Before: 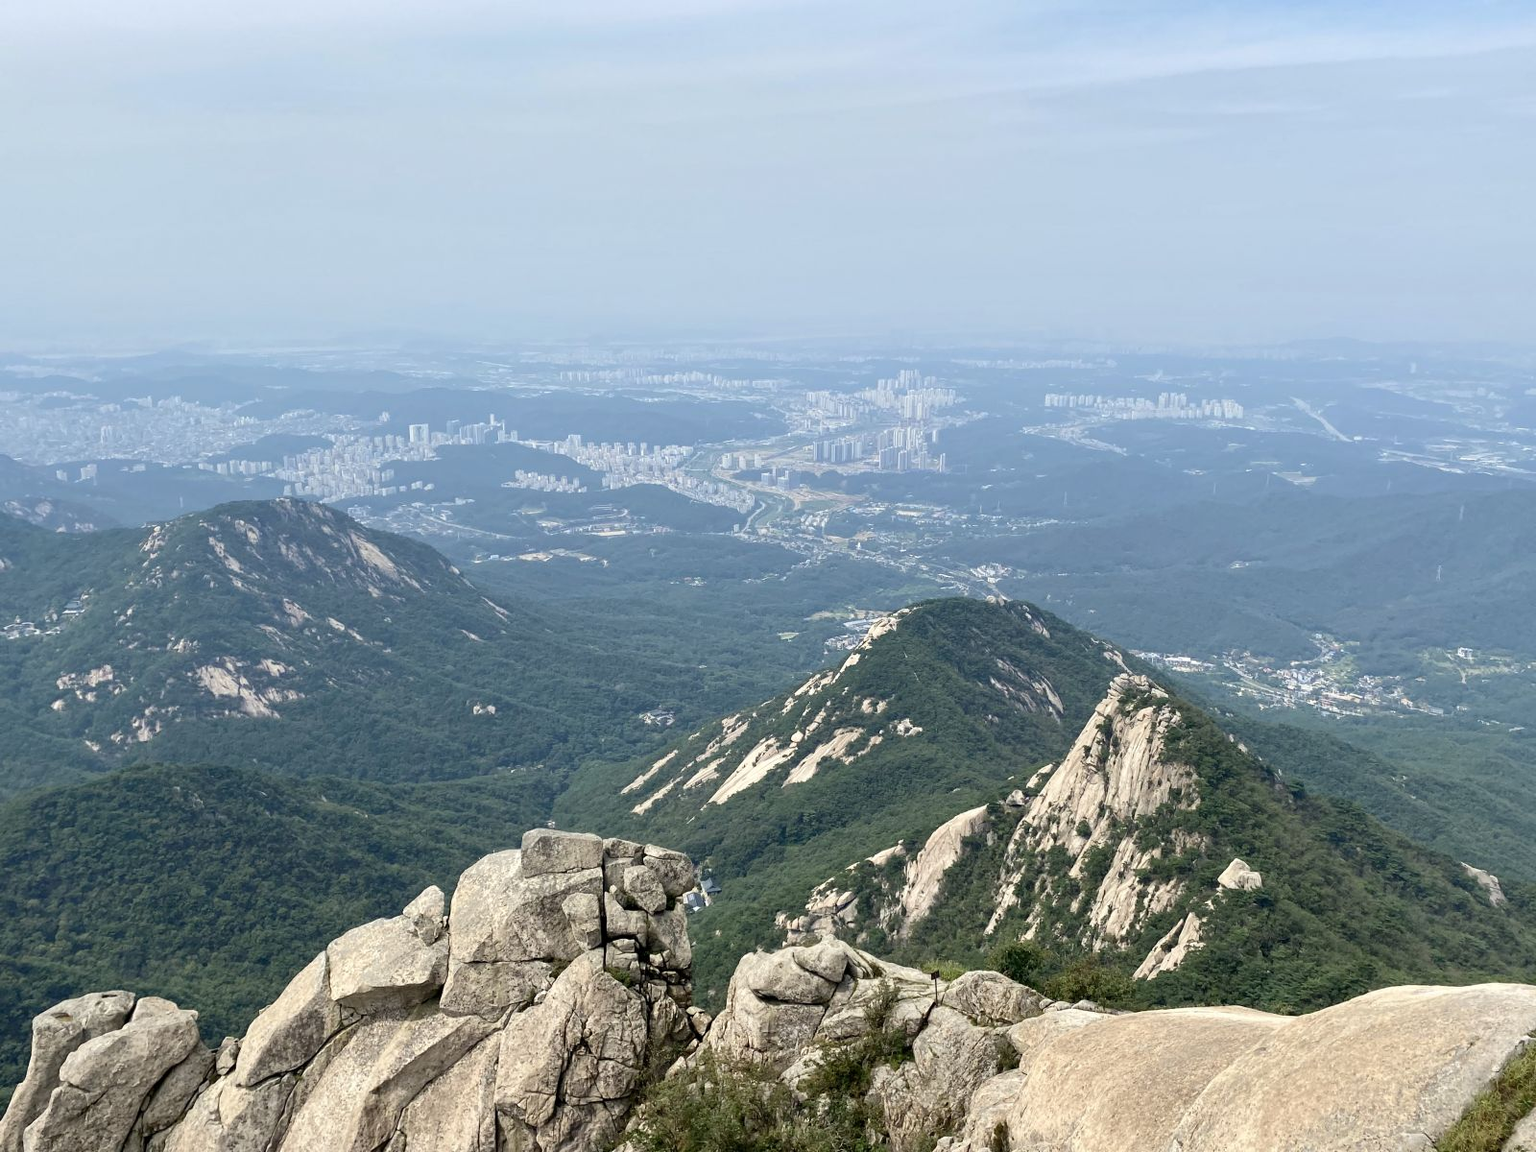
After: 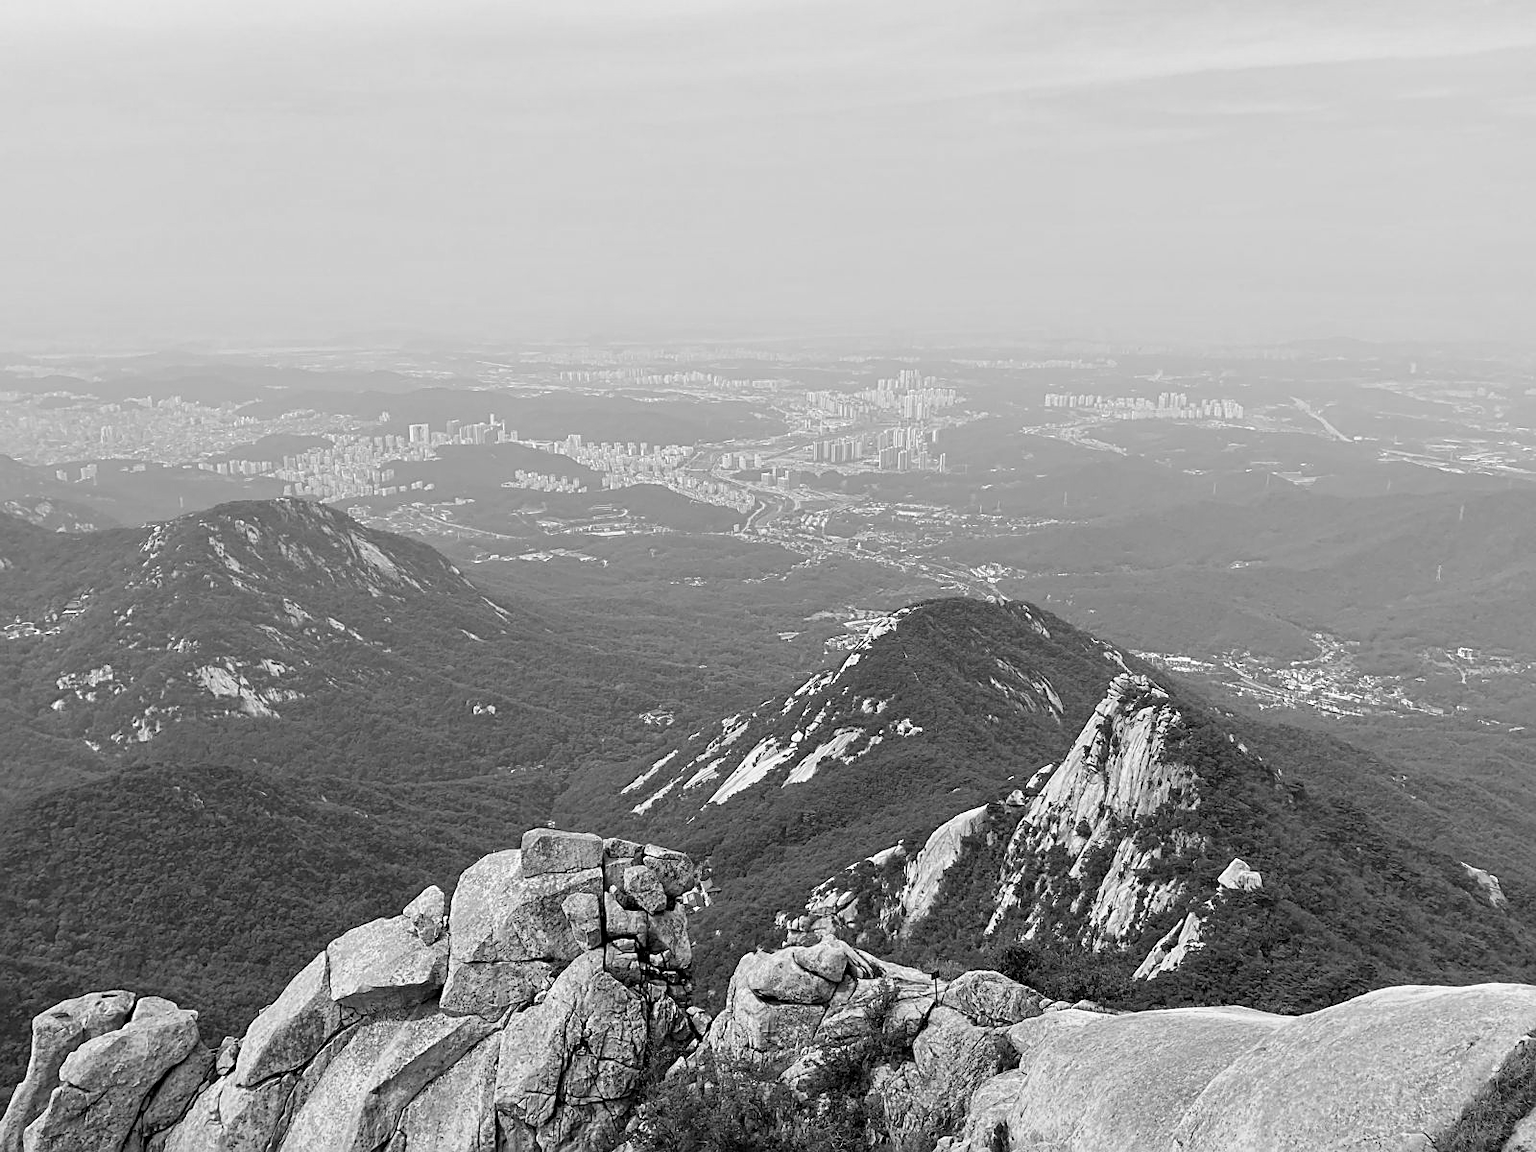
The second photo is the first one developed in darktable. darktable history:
color calibration: output gray [0.18, 0.41, 0.41, 0], gray › normalize channels true, illuminant same as pipeline (D50), adaptation XYZ, x 0.346, y 0.359, gamut compression 0
white balance: red 0.925, blue 1.046
sharpen: on, module defaults
